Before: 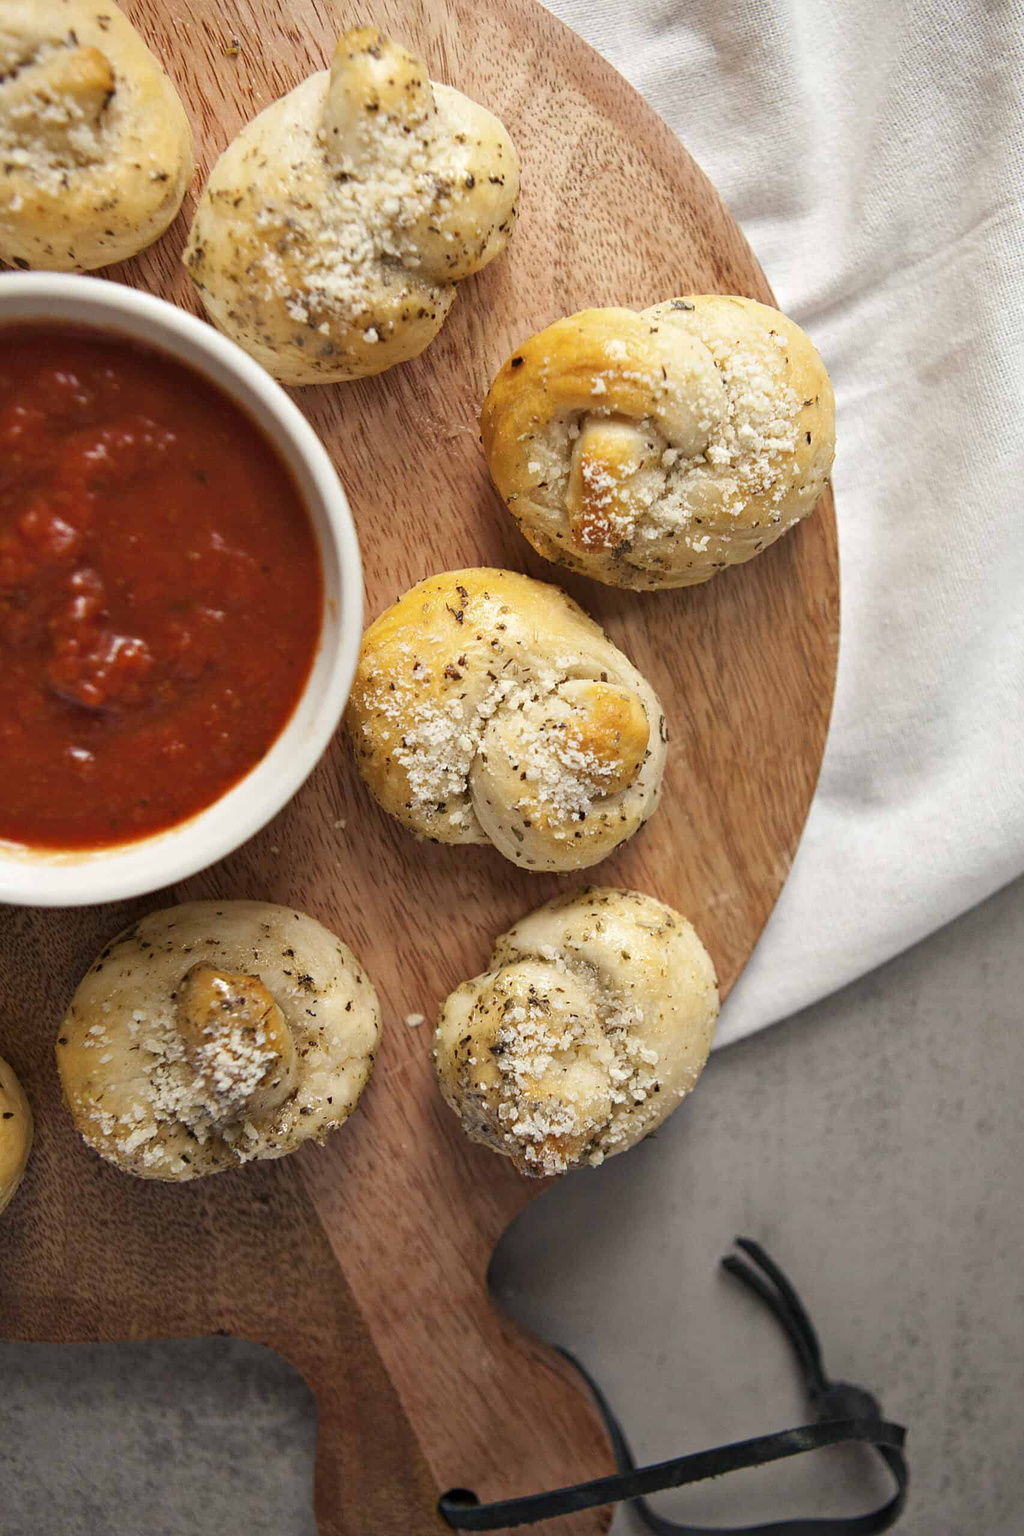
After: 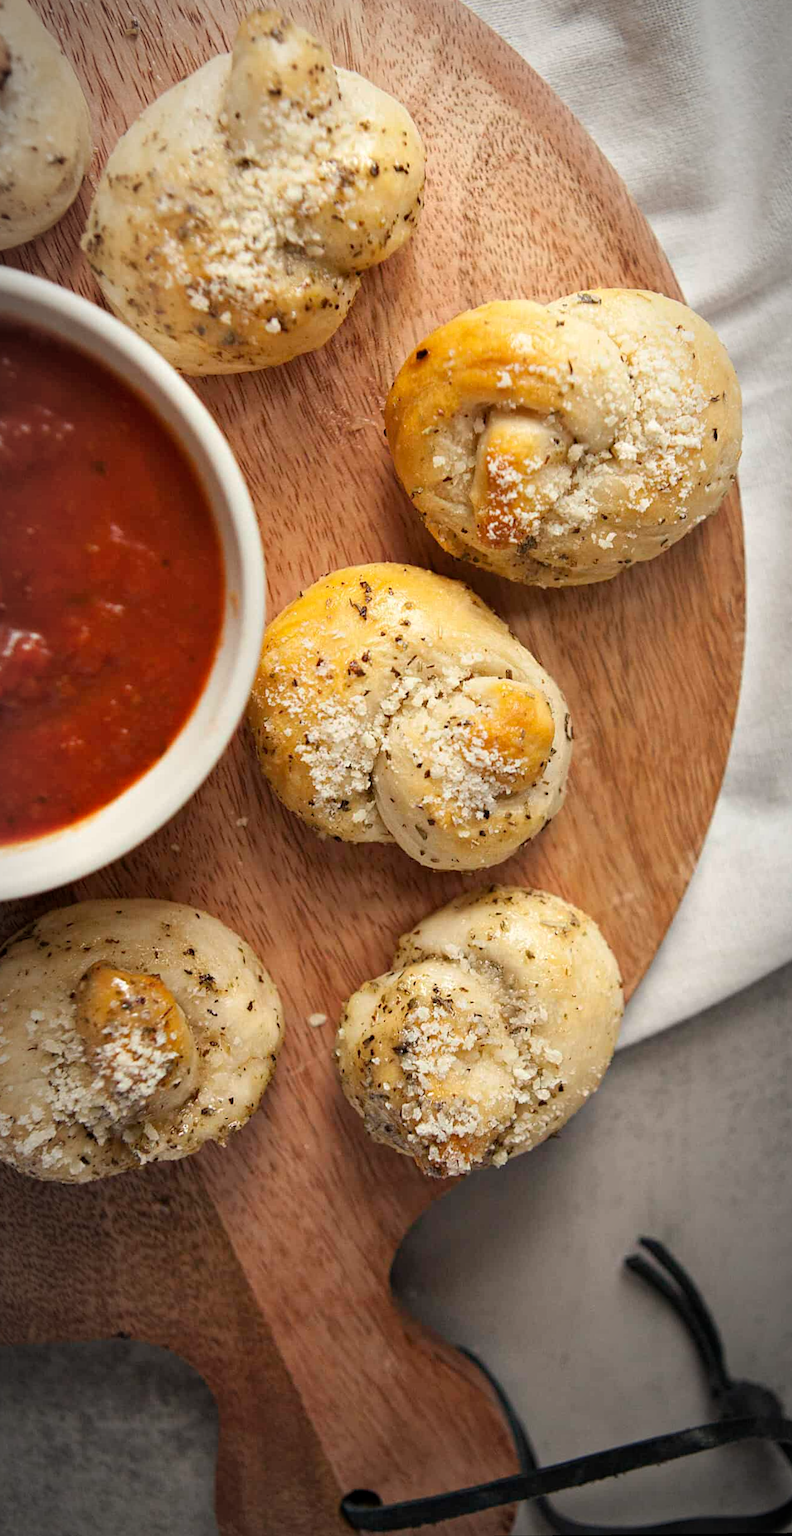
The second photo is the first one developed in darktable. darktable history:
rotate and perspective: rotation 0.174°, lens shift (vertical) 0.013, lens shift (horizontal) 0.019, shear 0.001, automatic cropping original format, crop left 0.007, crop right 0.991, crop top 0.016, crop bottom 0.997
vignetting: automatic ratio true
color correction: highlights b* 3
crop: left 9.88%, right 12.664%
